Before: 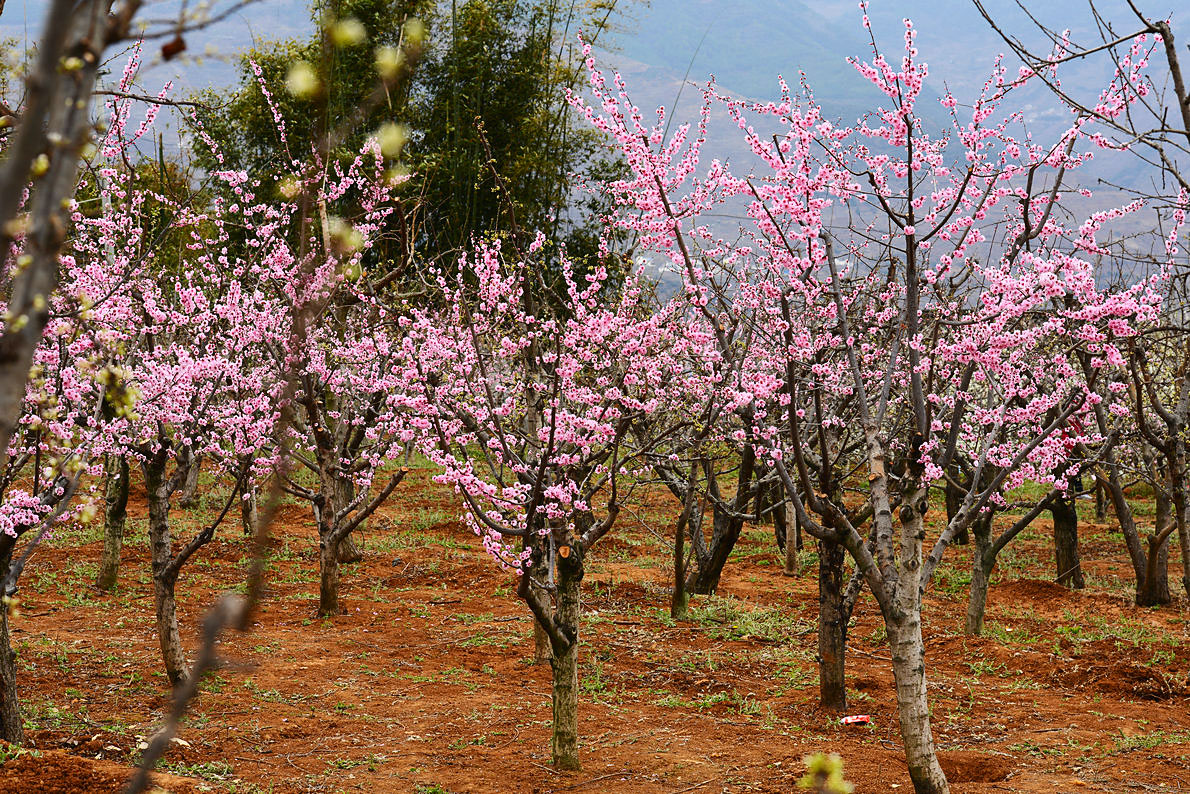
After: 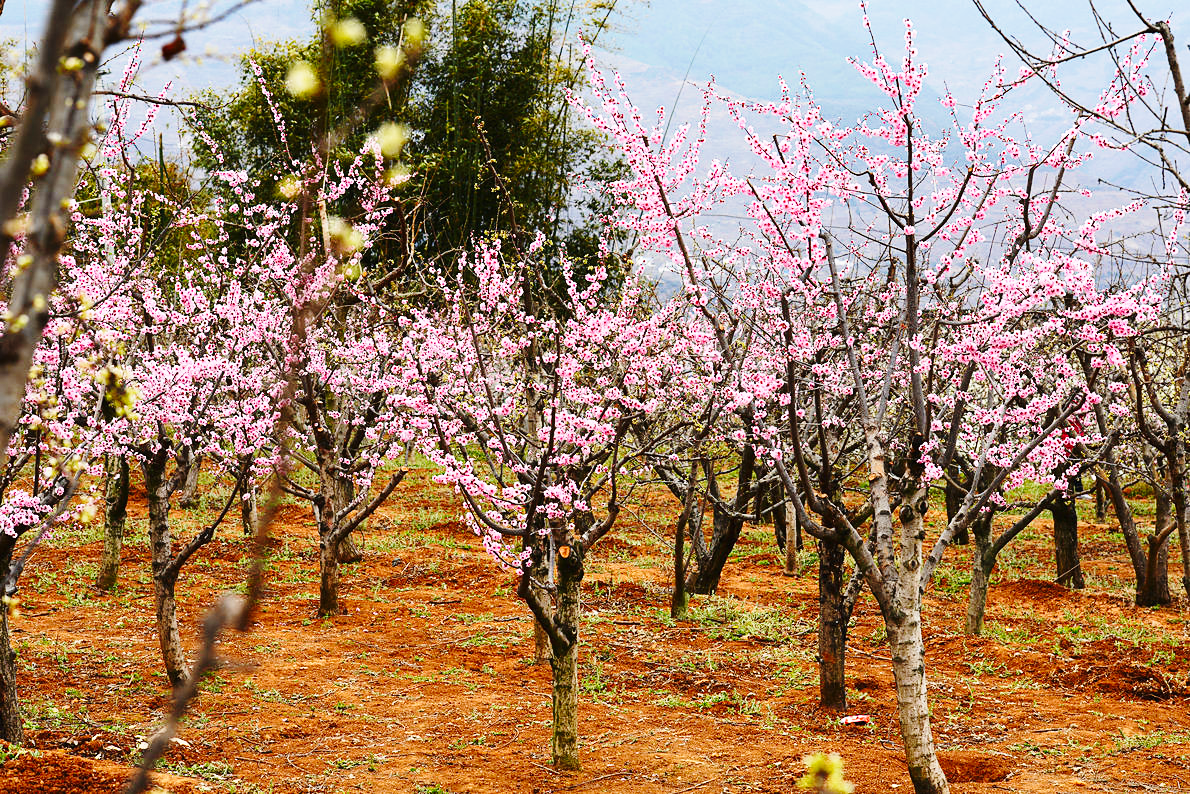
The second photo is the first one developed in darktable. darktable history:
tone equalizer: on, module defaults
base curve: curves: ch0 [(0, 0) (0.028, 0.03) (0.121, 0.232) (0.46, 0.748) (0.859, 0.968) (1, 1)], preserve colors none
